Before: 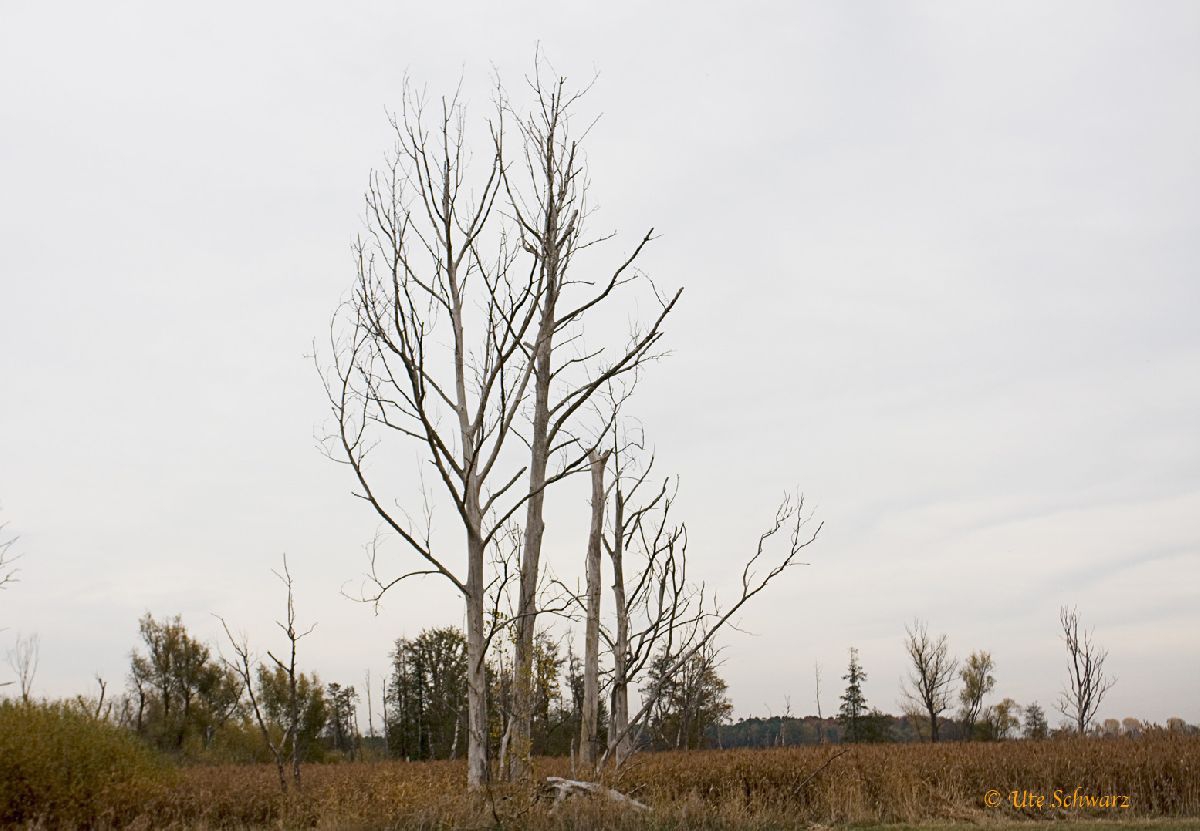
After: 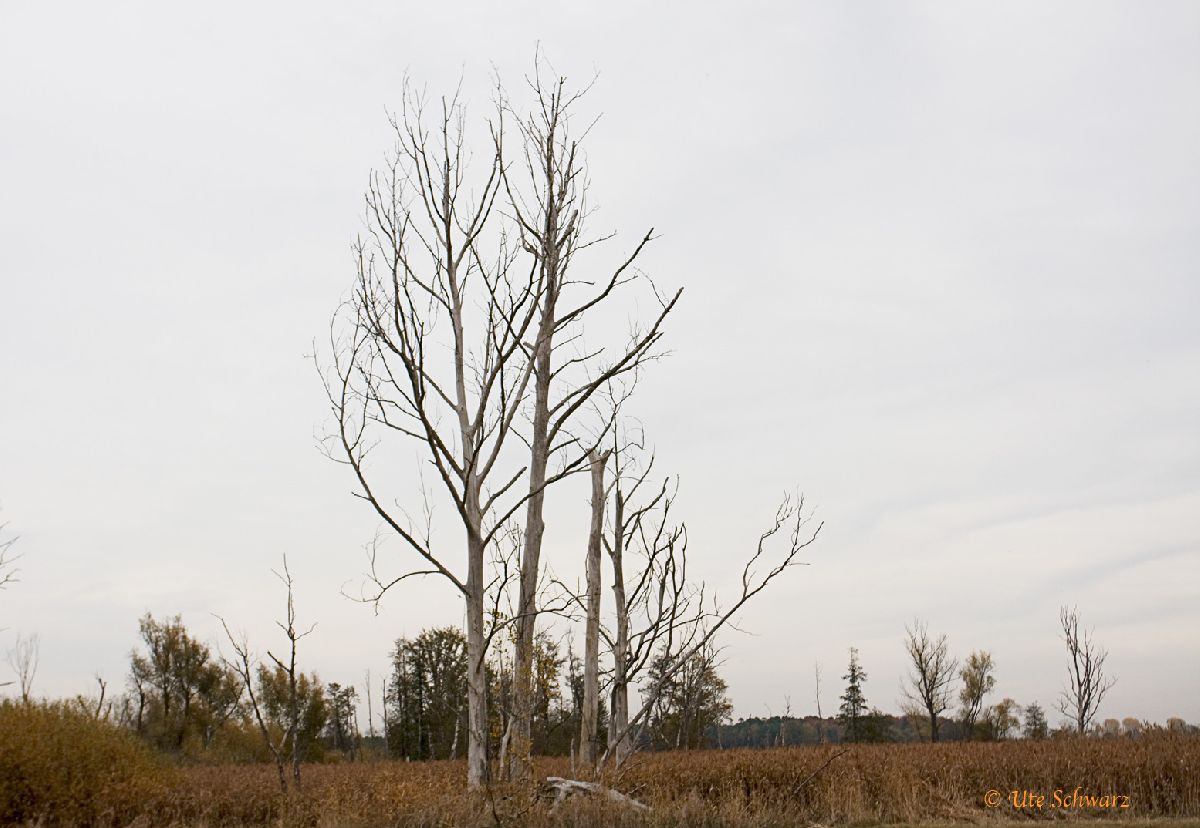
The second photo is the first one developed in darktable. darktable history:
crop: top 0.05%, bottom 0.098%
color zones: curves: ch2 [(0, 0.5) (0.143, 0.5) (0.286, 0.416) (0.429, 0.5) (0.571, 0.5) (0.714, 0.5) (0.857, 0.5) (1, 0.5)]
